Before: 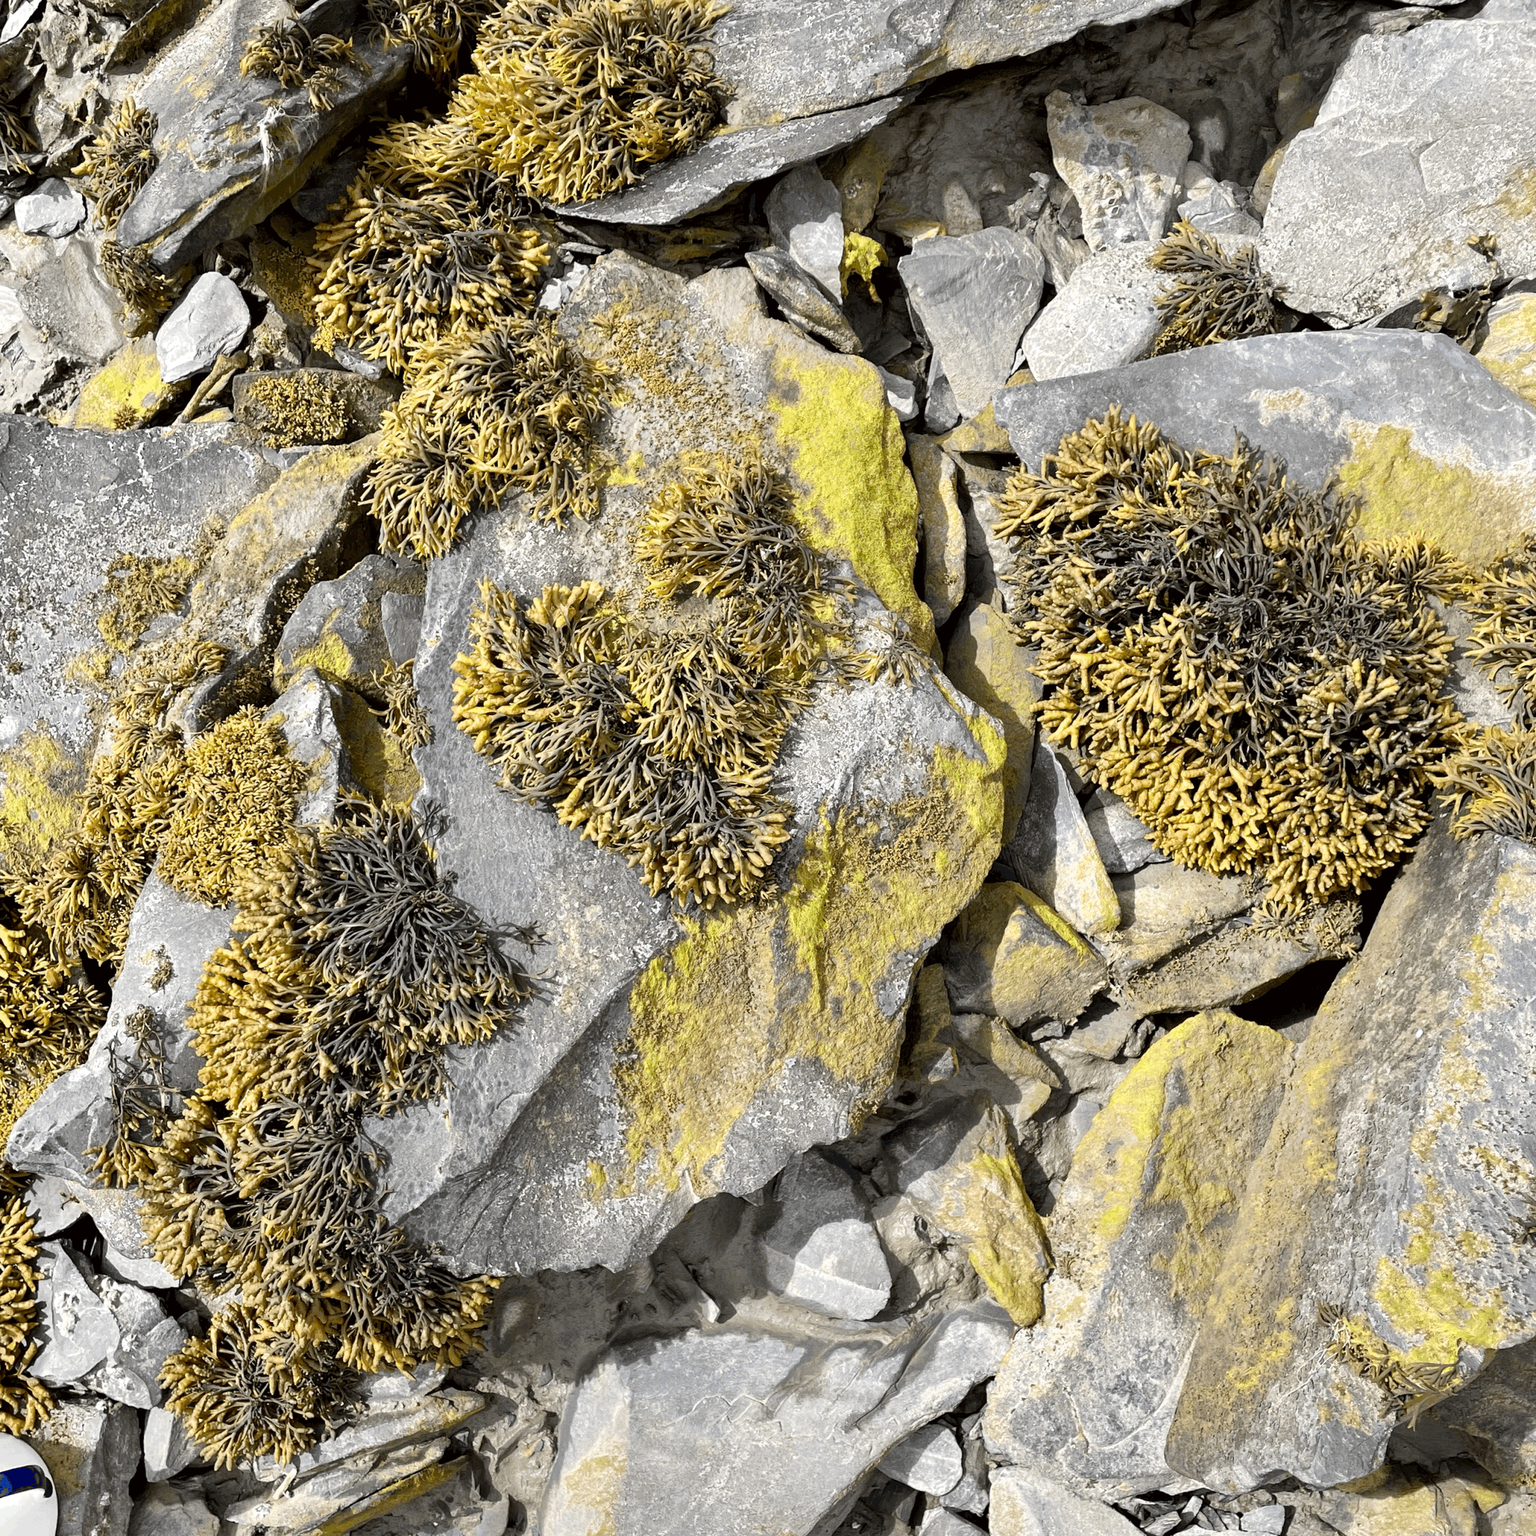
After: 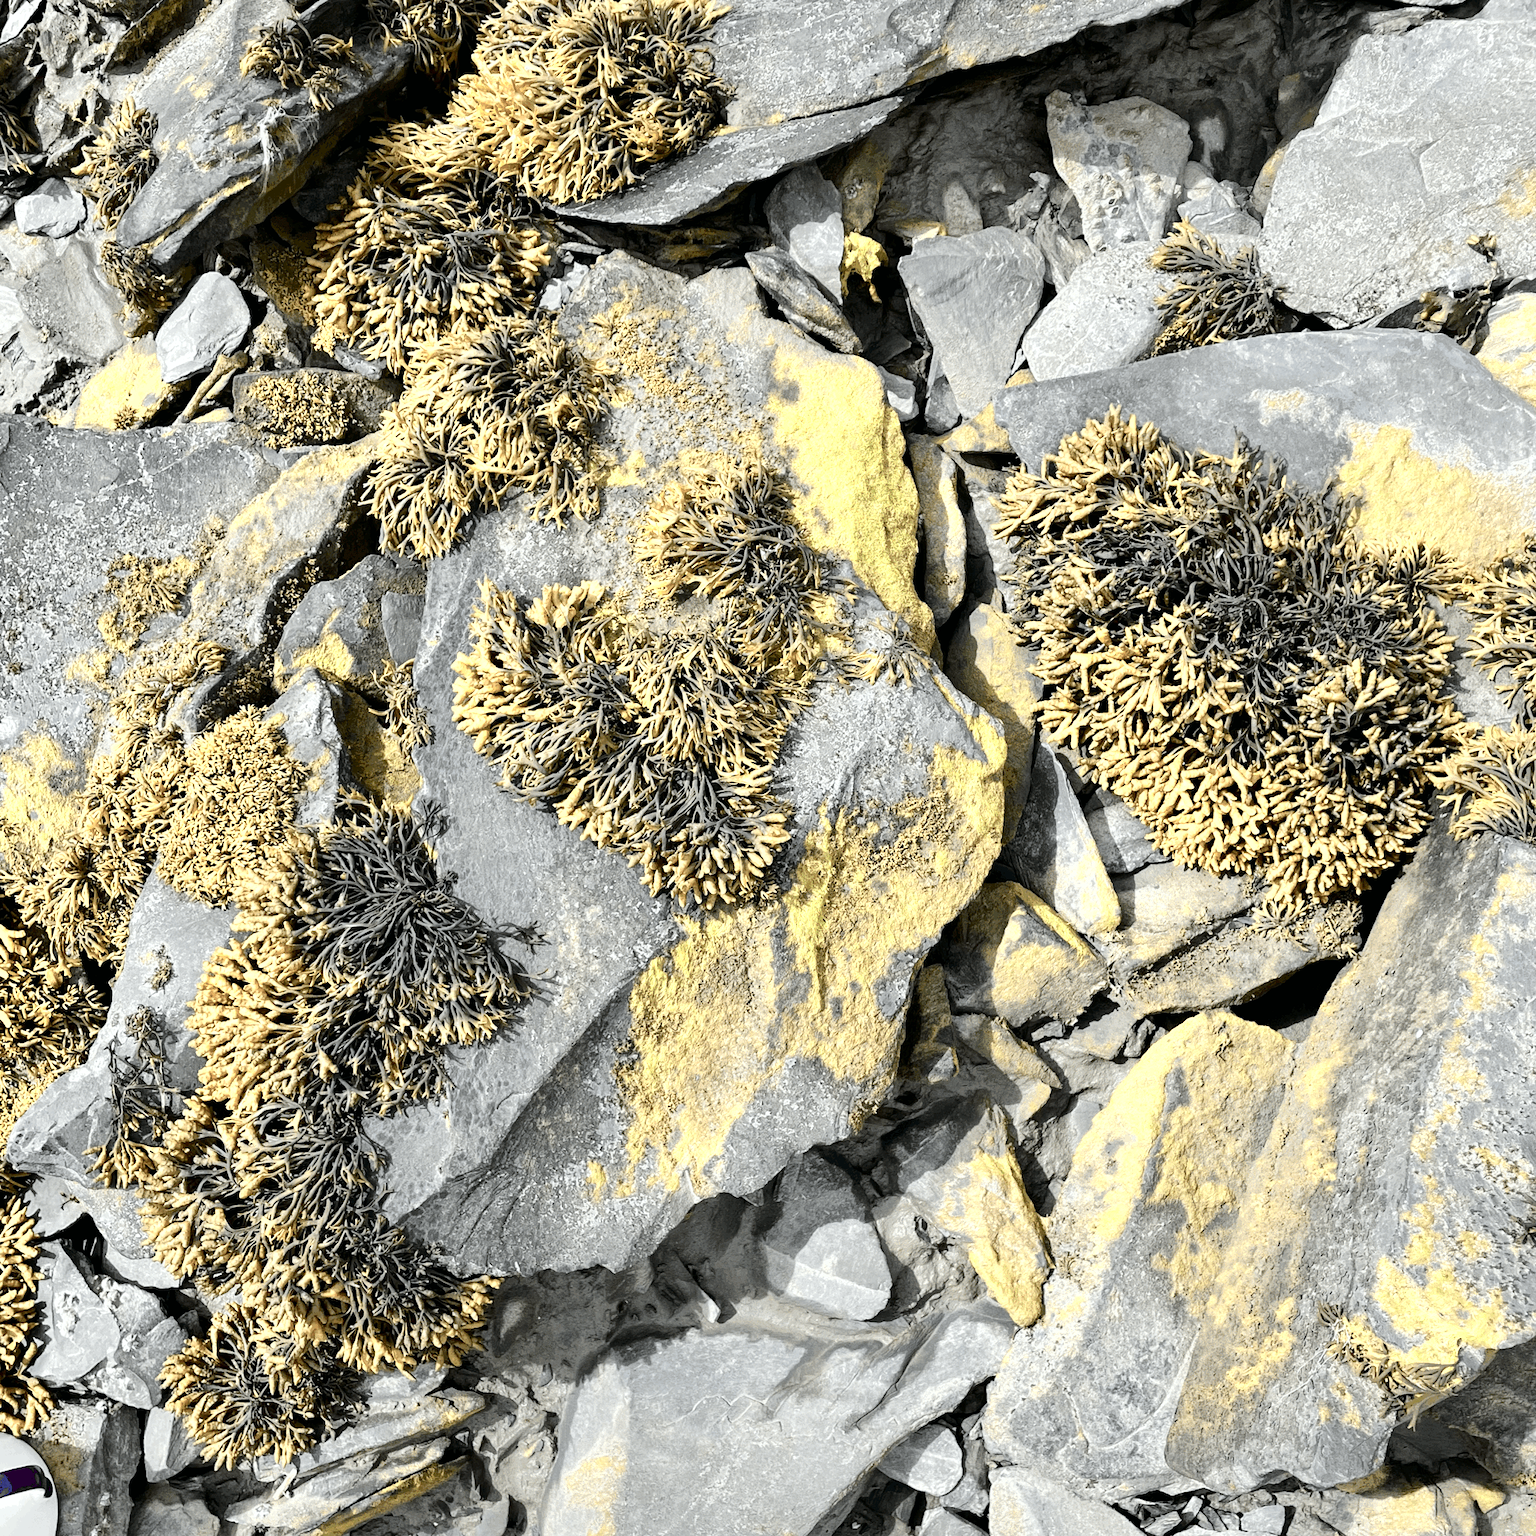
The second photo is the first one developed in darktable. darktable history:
tone curve: curves: ch0 [(0, 0) (0.081, 0.044) (0.185, 0.145) (0.283, 0.273) (0.405, 0.449) (0.495, 0.554) (0.686, 0.743) (0.826, 0.853) (0.978, 0.988)]; ch1 [(0, 0) (0.147, 0.166) (0.321, 0.362) (0.371, 0.402) (0.423, 0.426) (0.479, 0.472) (0.505, 0.497) (0.521, 0.506) (0.551, 0.546) (0.586, 0.571) (0.625, 0.638) (0.68, 0.715) (1, 1)]; ch2 [(0, 0) (0.346, 0.378) (0.404, 0.427) (0.502, 0.498) (0.531, 0.517) (0.547, 0.526) (0.582, 0.571) (0.629, 0.626) (0.717, 0.678) (1, 1)], color space Lab, independent channels, preserve colors none
color zones: curves: ch0 [(0.018, 0.548) (0.224, 0.64) (0.425, 0.447) (0.675, 0.575) (0.732, 0.579)]; ch1 [(0.066, 0.487) (0.25, 0.5) (0.404, 0.43) (0.75, 0.421) (0.956, 0.421)]; ch2 [(0.044, 0.561) (0.215, 0.465) (0.399, 0.544) (0.465, 0.548) (0.614, 0.447) (0.724, 0.43) (0.882, 0.623) (0.956, 0.632)]
